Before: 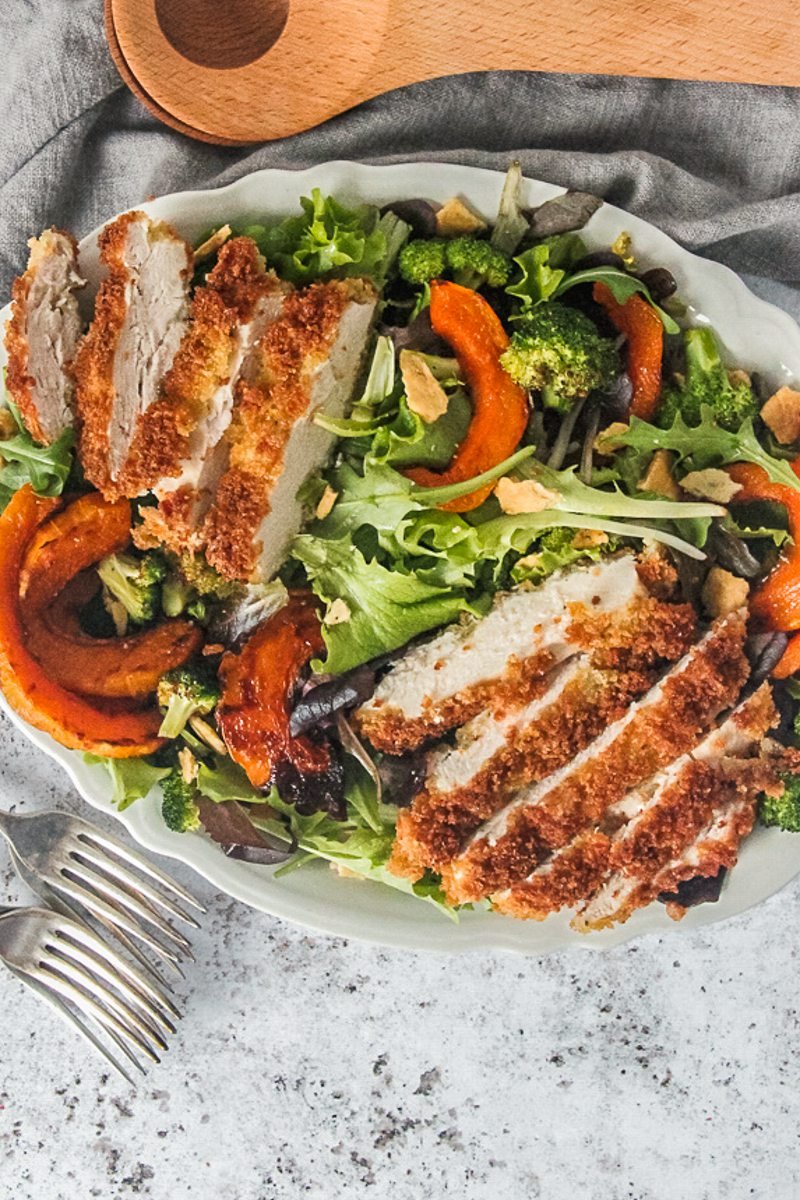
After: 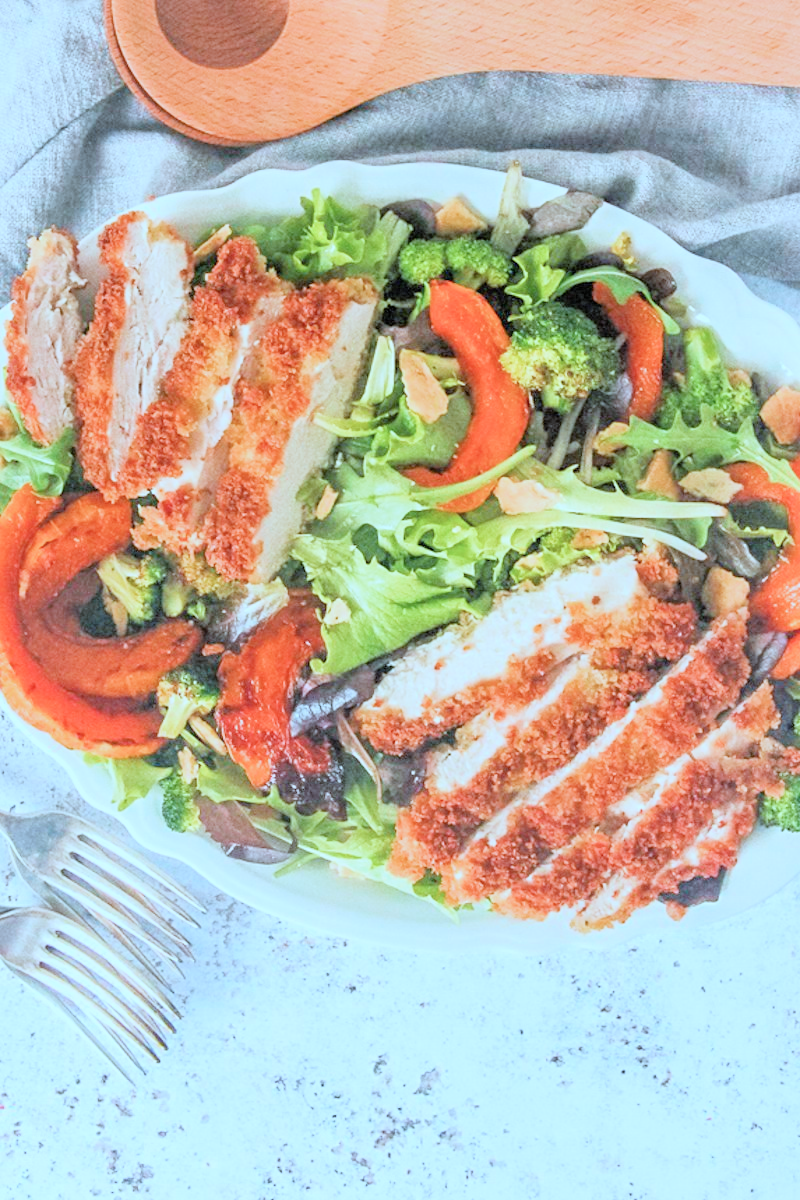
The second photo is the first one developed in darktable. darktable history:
filmic rgb: middle gray luminance 3.44%, black relative exposure -5.92 EV, white relative exposure 6.33 EV, threshold 6 EV, dynamic range scaling 22.4%, target black luminance 0%, hardness 2.33, latitude 45.85%, contrast 0.78, highlights saturation mix 100%, shadows ↔ highlights balance 0.033%, add noise in highlights 0, preserve chrominance max RGB, color science v3 (2019), use custom middle-gray values true, iterations of high-quality reconstruction 0, contrast in highlights soft, enable highlight reconstruction true
color correction: highlights a* -9.35, highlights b* -23.15
